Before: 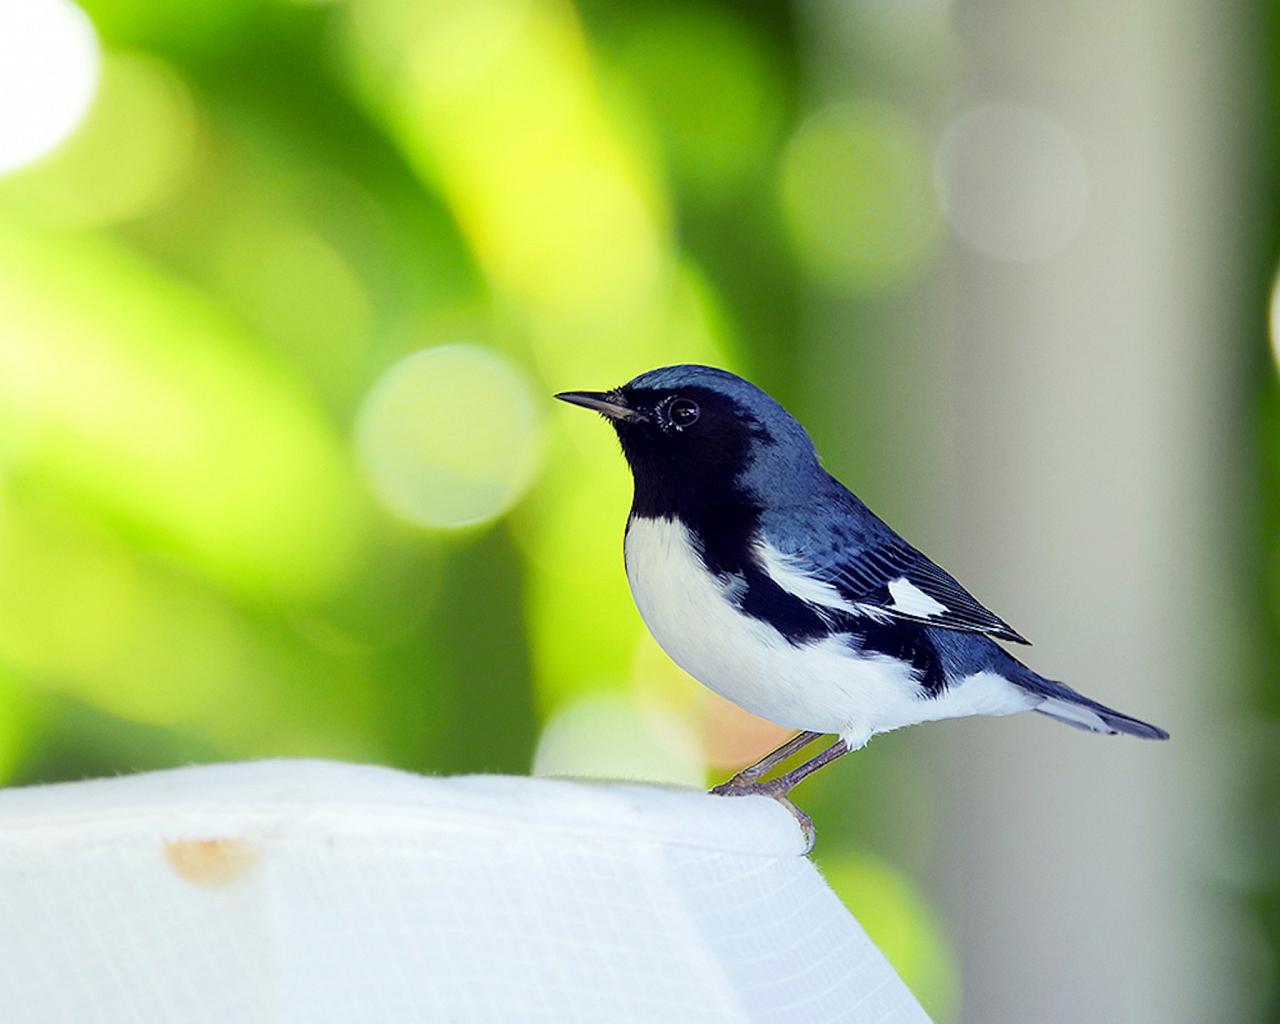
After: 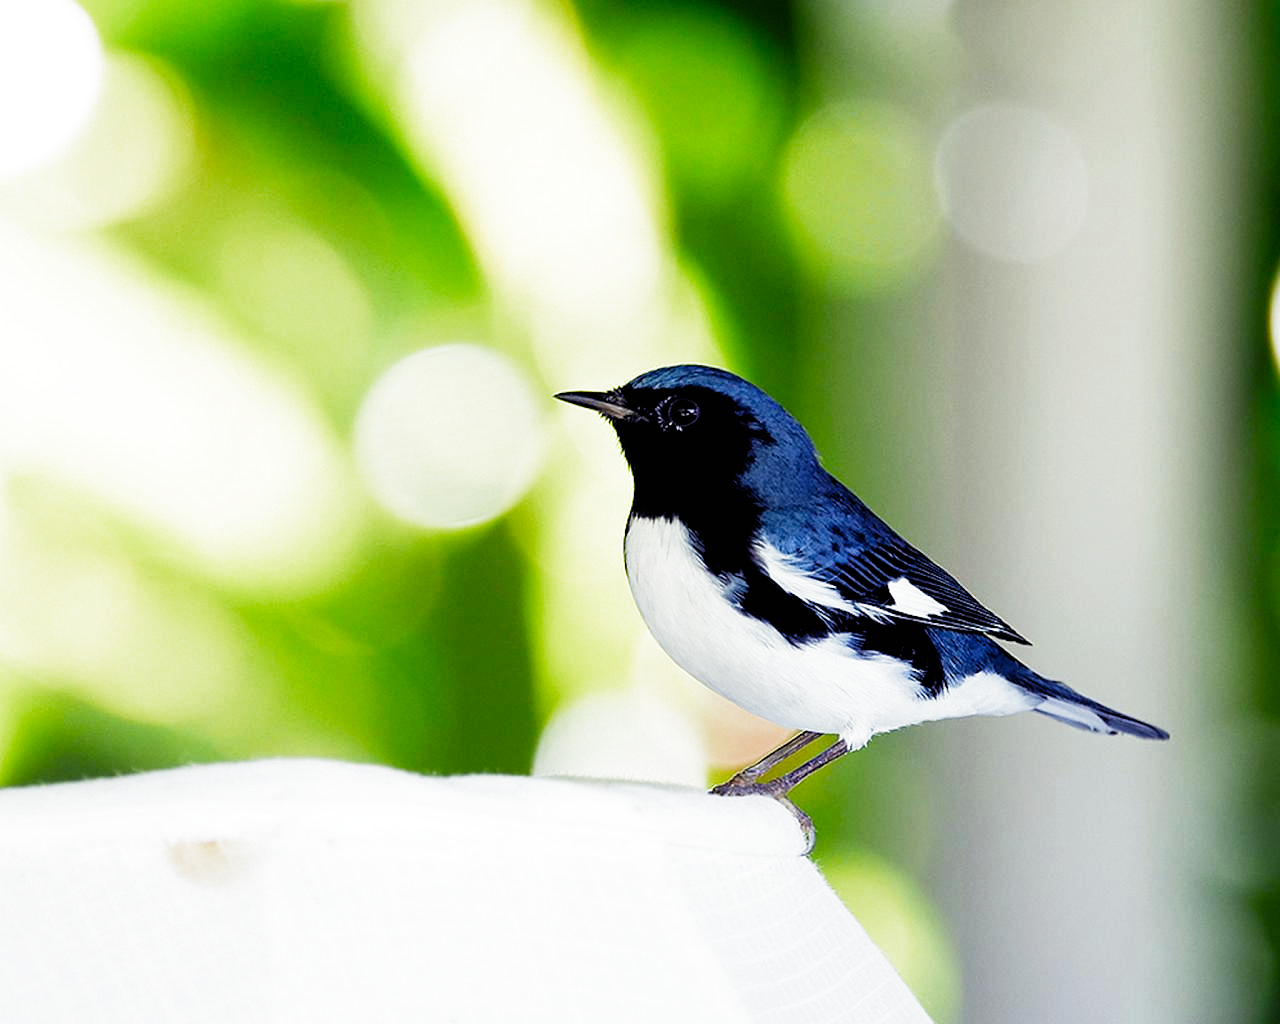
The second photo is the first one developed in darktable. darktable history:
filmic rgb: black relative exposure -6.39 EV, white relative exposure 2.42 EV, target white luminance 99.924%, hardness 5.31, latitude 0.076%, contrast 1.438, highlights saturation mix 2.07%, preserve chrominance no, color science v3 (2019), use custom middle-gray values true
